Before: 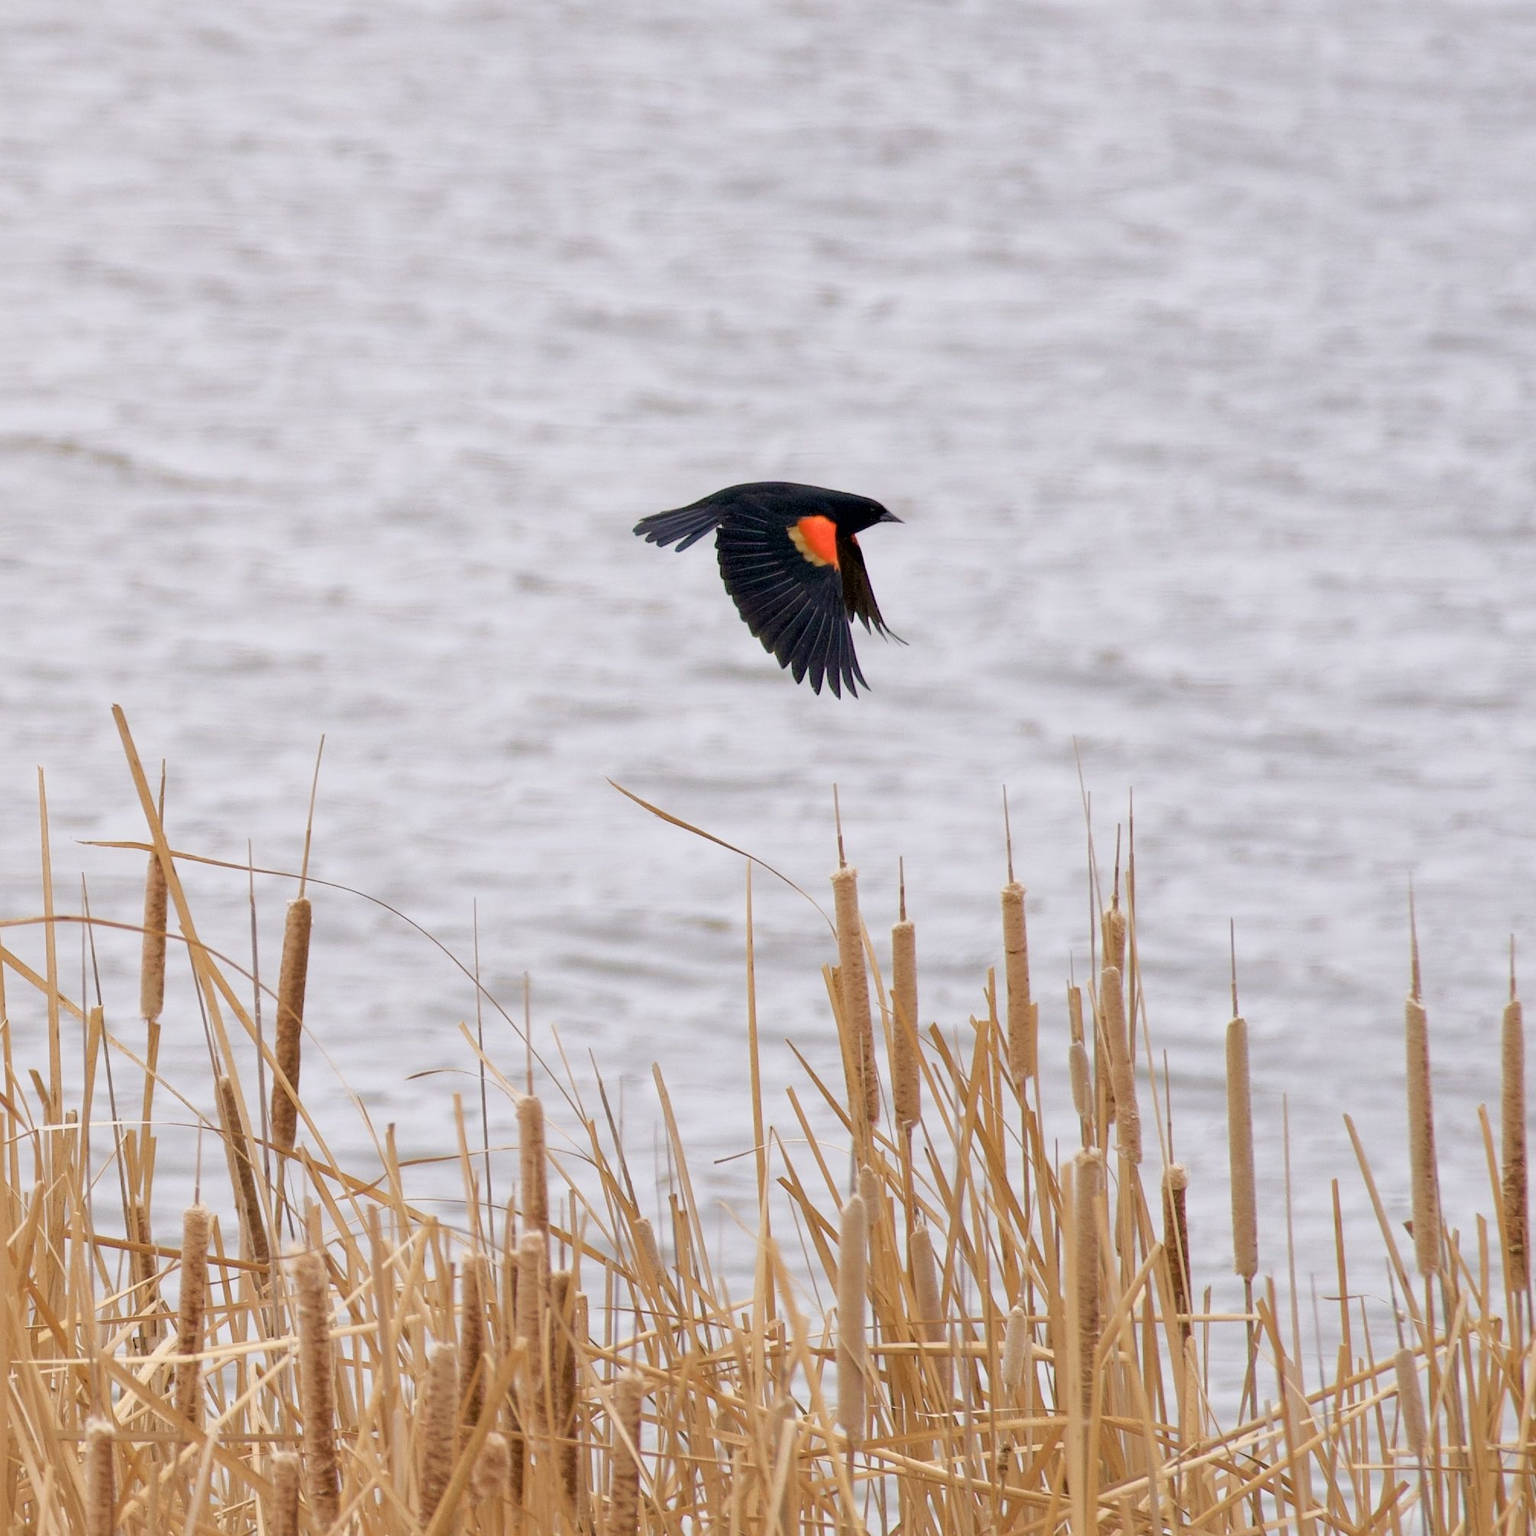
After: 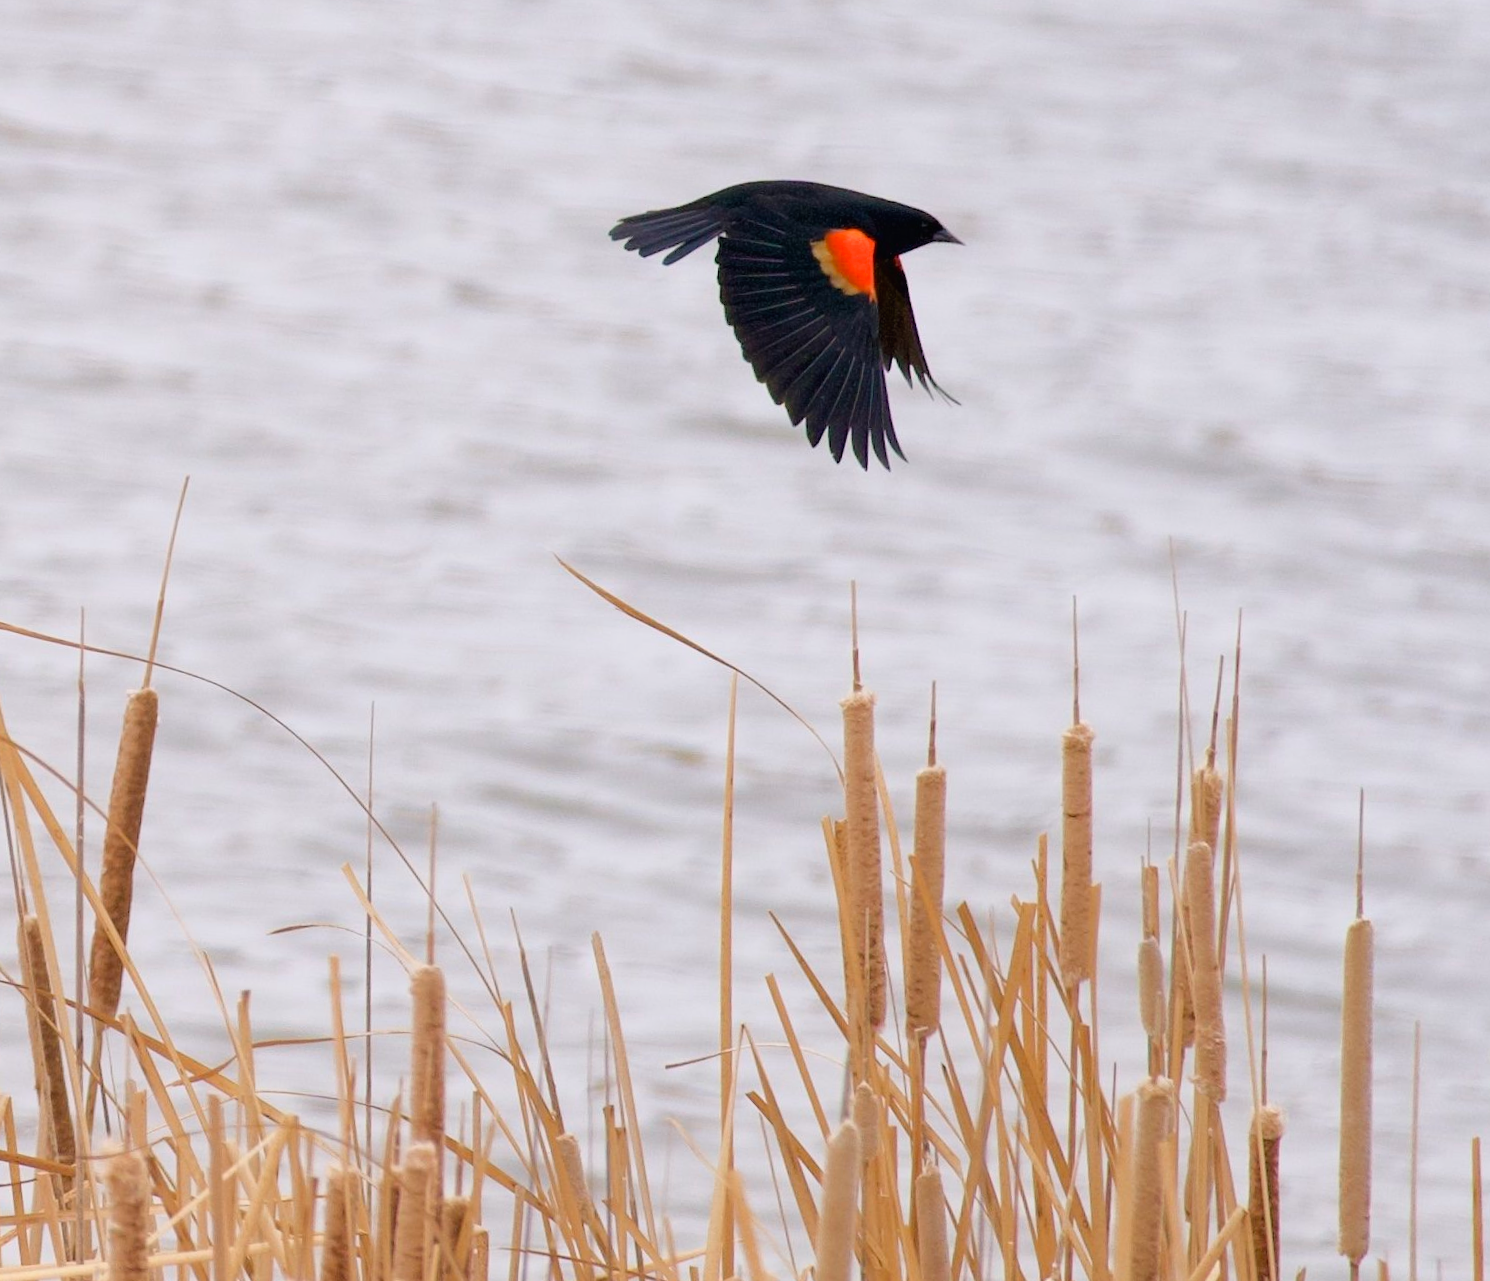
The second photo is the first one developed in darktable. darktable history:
crop and rotate: angle -3.45°, left 9.736%, top 20.884%, right 11.919%, bottom 11.79%
contrast brightness saturation: contrast 0.098, brightness 0.012, saturation 0.019
contrast equalizer: y [[0.6 ×6], [0.55 ×6], [0 ×6], [0 ×6], [0 ×6]], mix -0.286
